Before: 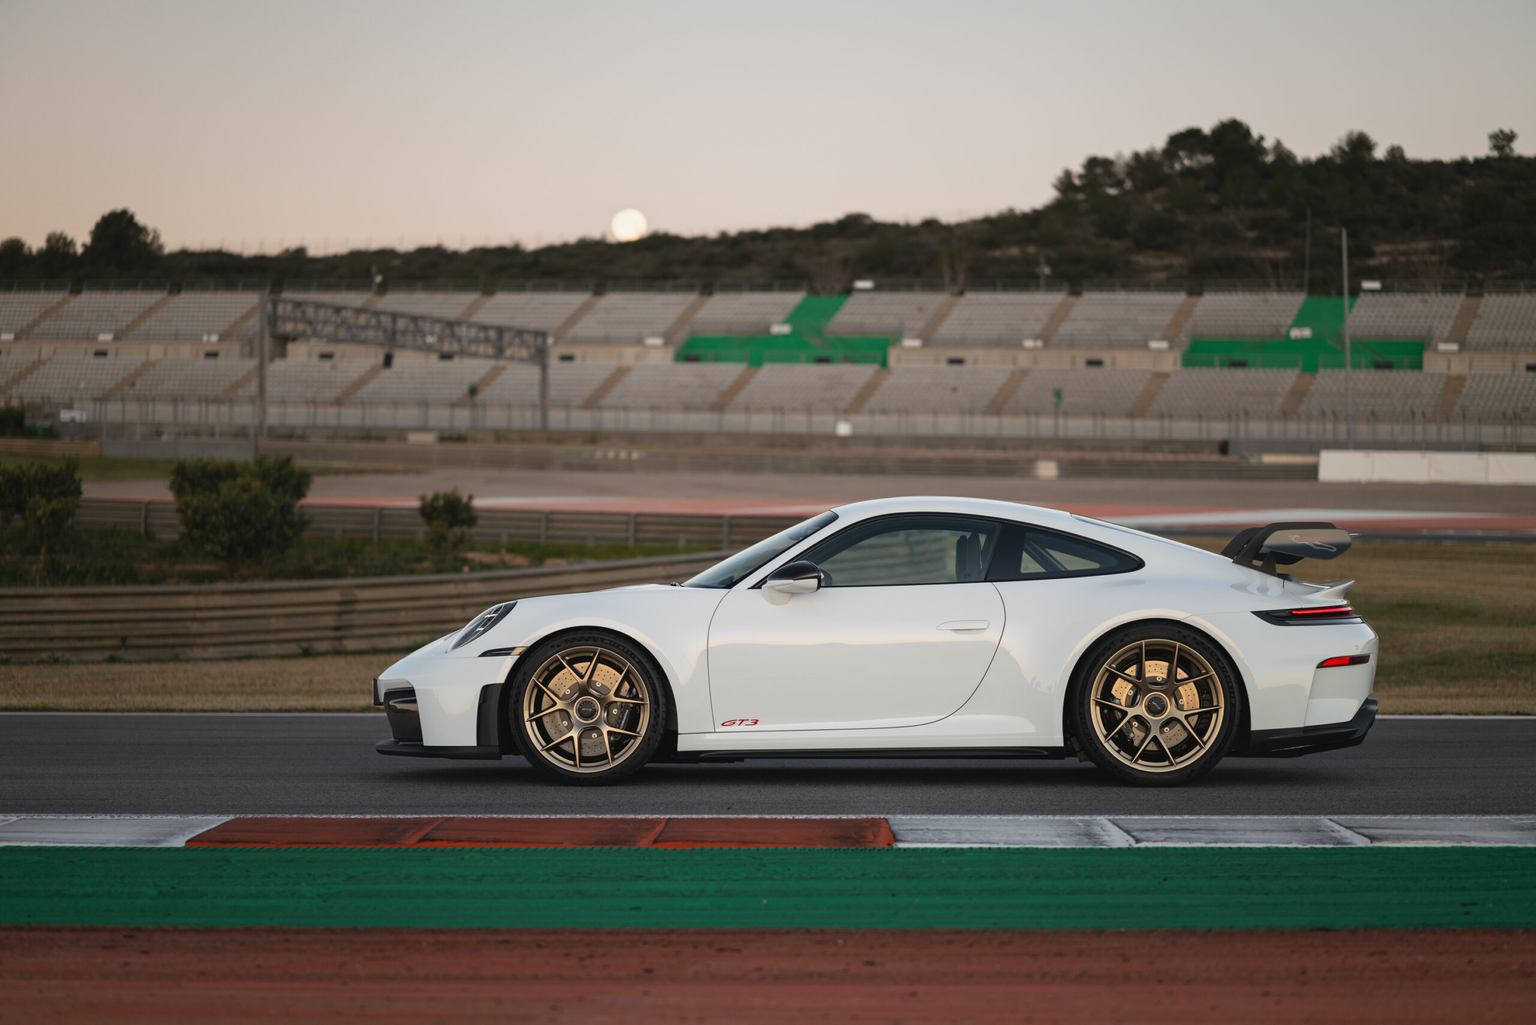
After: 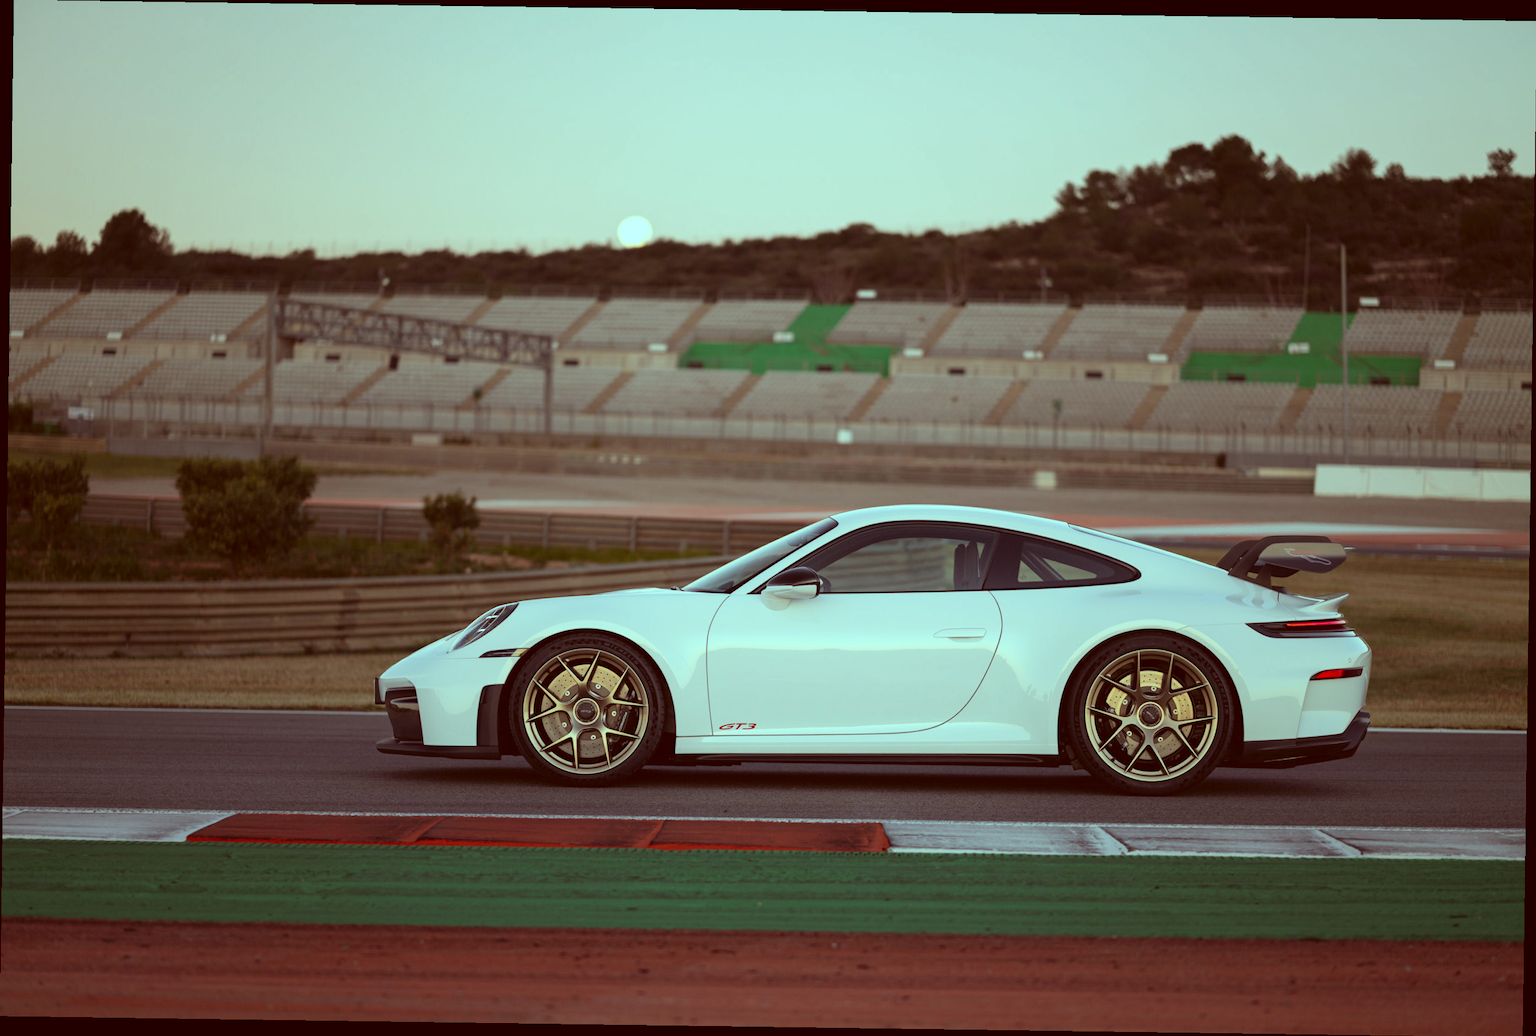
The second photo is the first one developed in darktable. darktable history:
rotate and perspective: rotation 0.8°, automatic cropping off
color correction: highlights a* -7.23, highlights b* -0.161, shadows a* 20.08, shadows b* 11.73
color balance: mode lift, gamma, gain (sRGB), lift [0.997, 0.979, 1.021, 1.011], gamma [1, 1.084, 0.916, 0.998], gain [1, 0.87, 1.13, 1.101], contrast 4.55%, contrast fulcrum 38.24%, output saturation 104.09%
